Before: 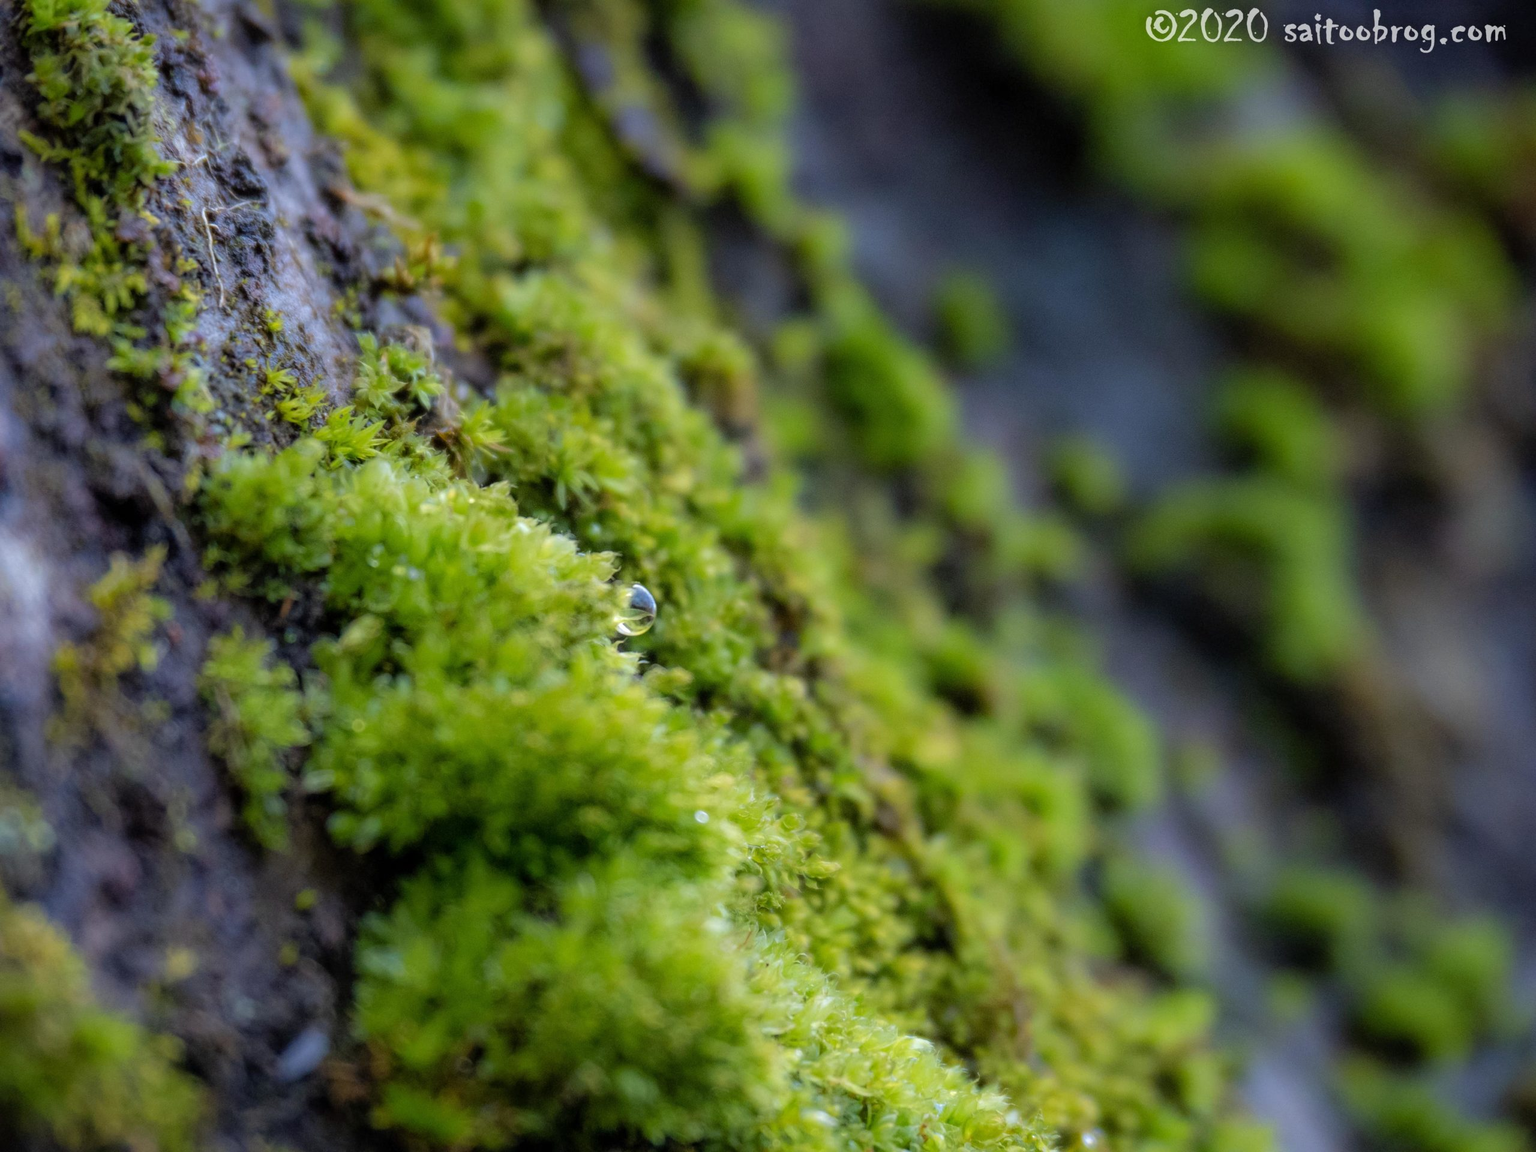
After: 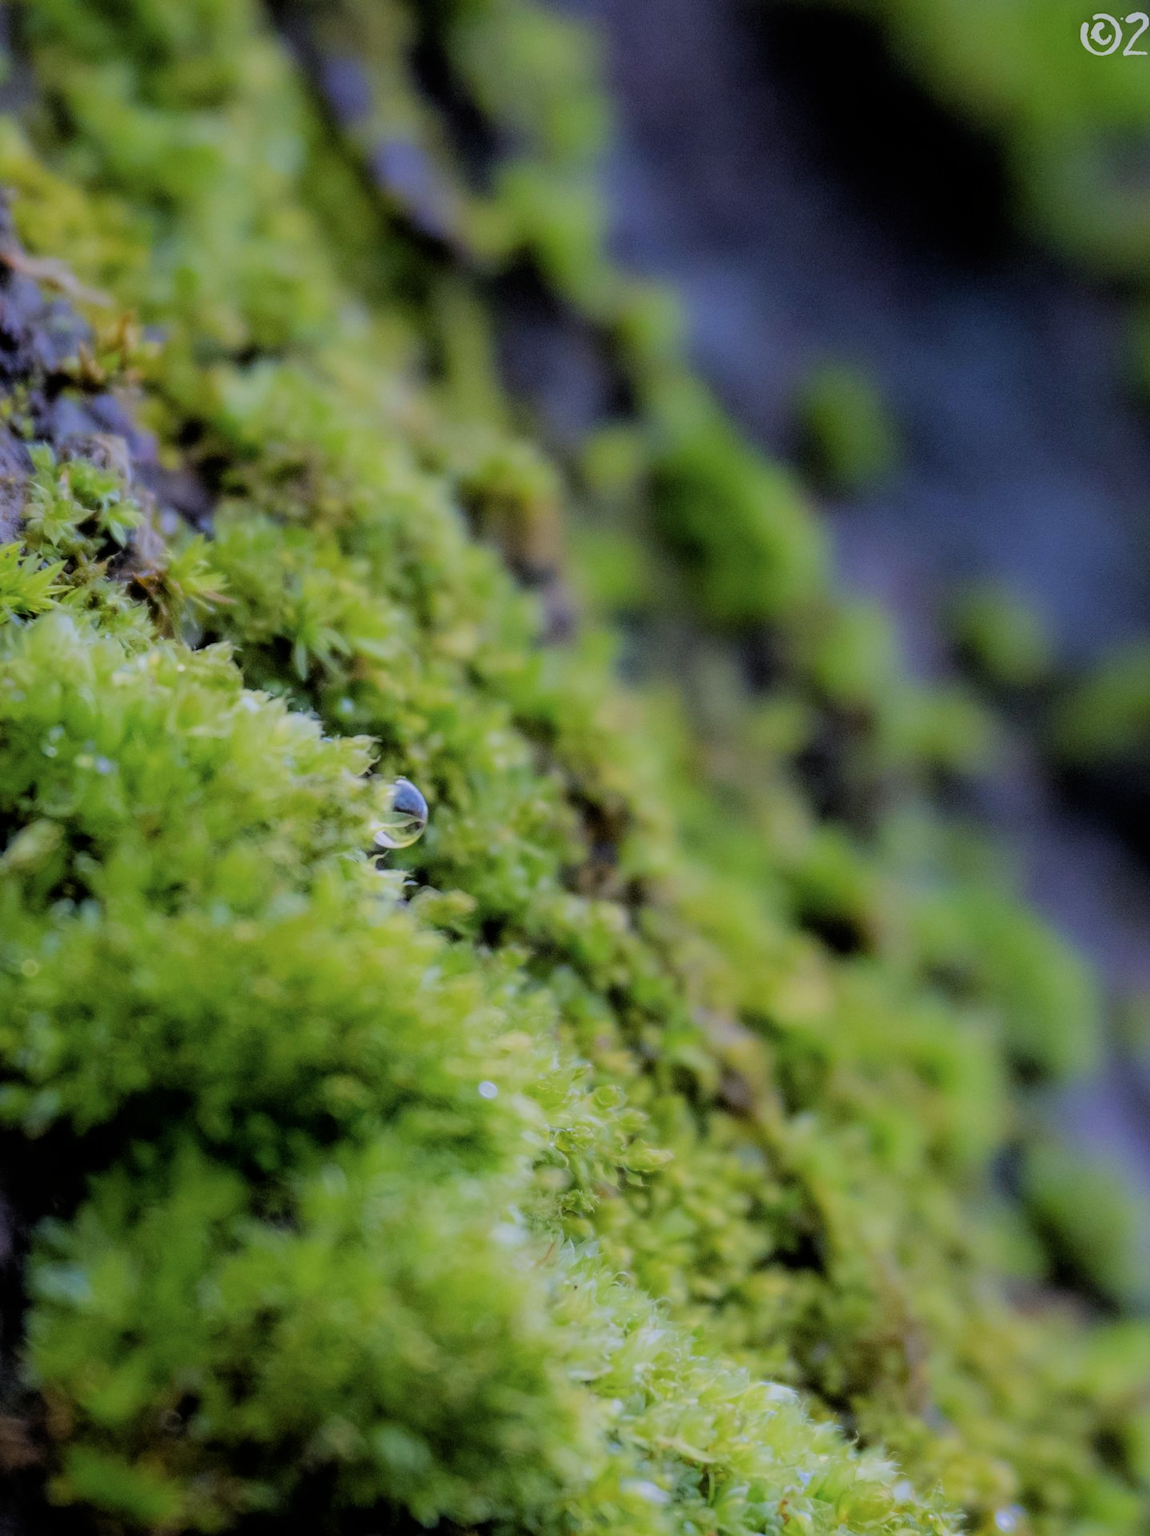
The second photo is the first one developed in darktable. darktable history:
crop: left 21.882%, right 21.983%, bottom 0.002%
filmic rgb: black relative exposure -7.2 EV, white relative exposure 5.38 EV, hardness 3.03
color calibration: output R [1.063, -0.012, -0.003, 0], output B [-0.079, 0.047, 1, 0], illuminant custom, x 0.389, y 0.387, temperature 3811.76 K
